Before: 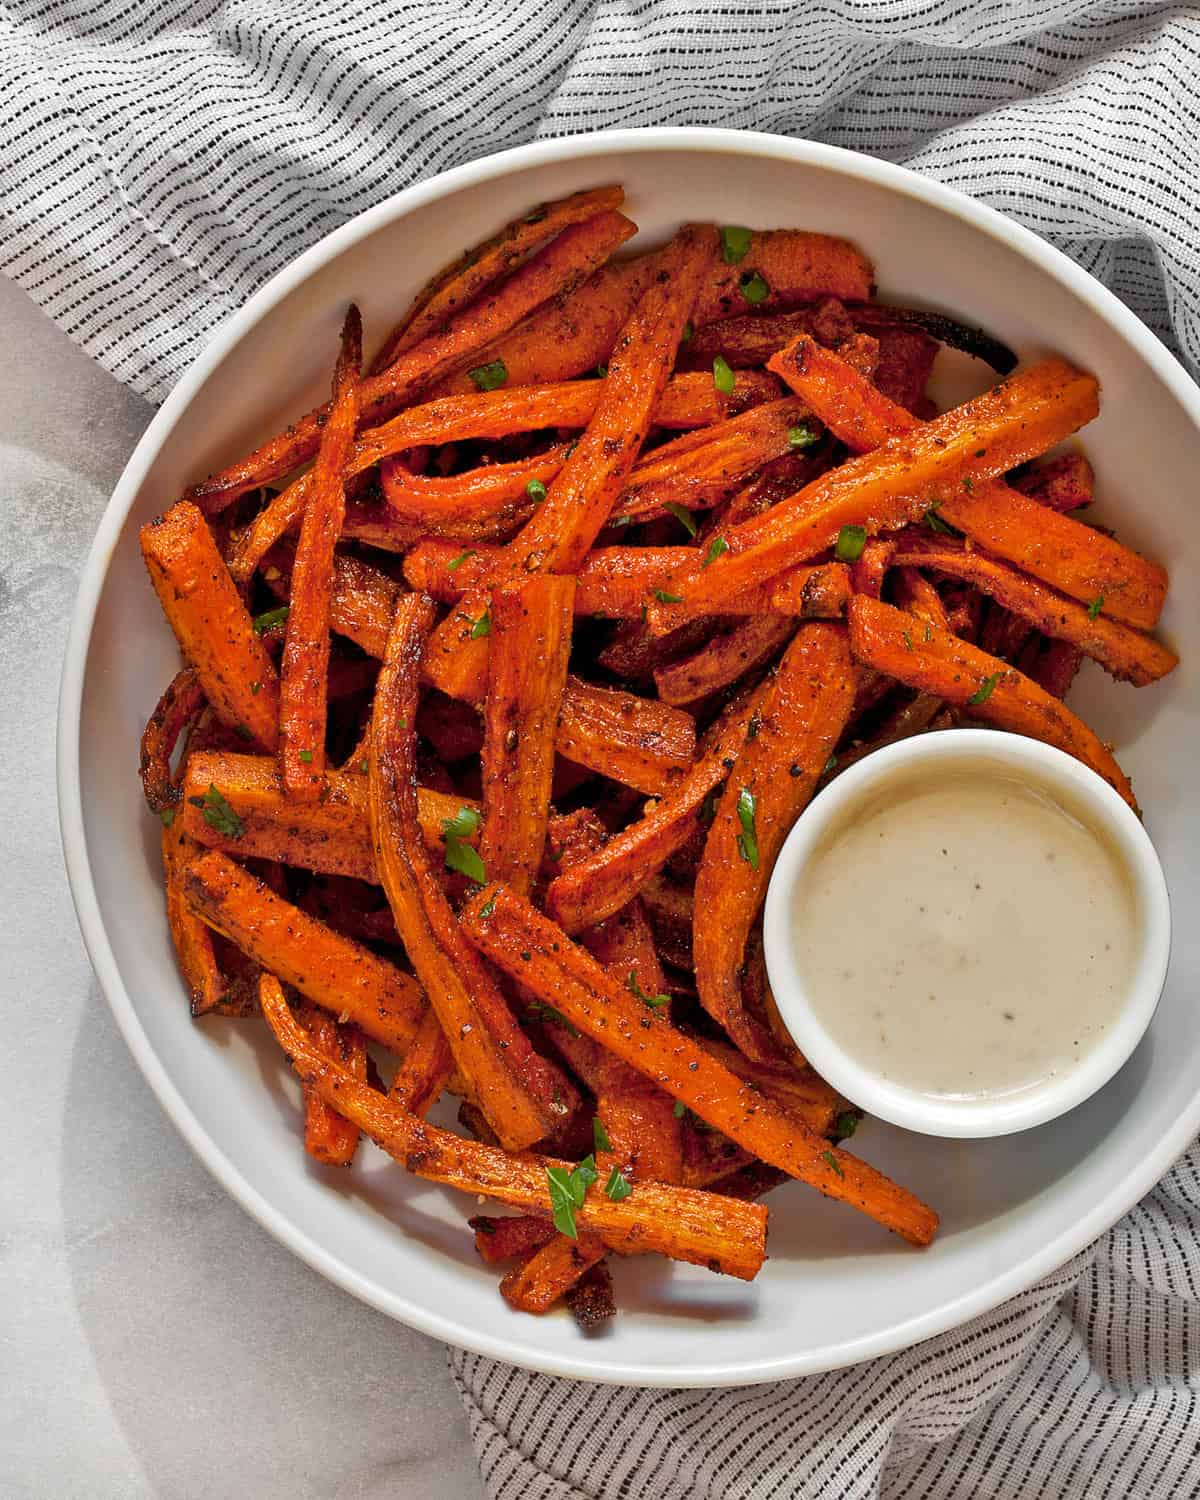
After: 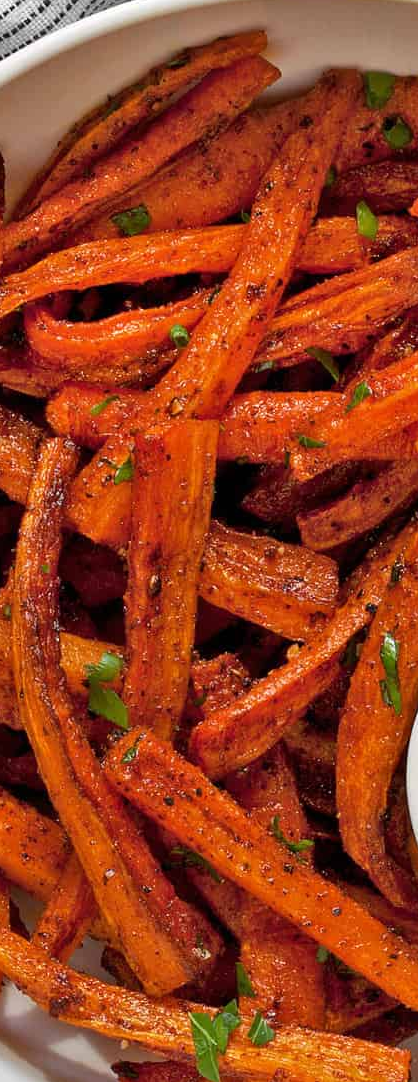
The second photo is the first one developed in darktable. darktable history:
crop and rotate: left 29.813%, top 10.345%, right 35.339%, bottom 17.482%
